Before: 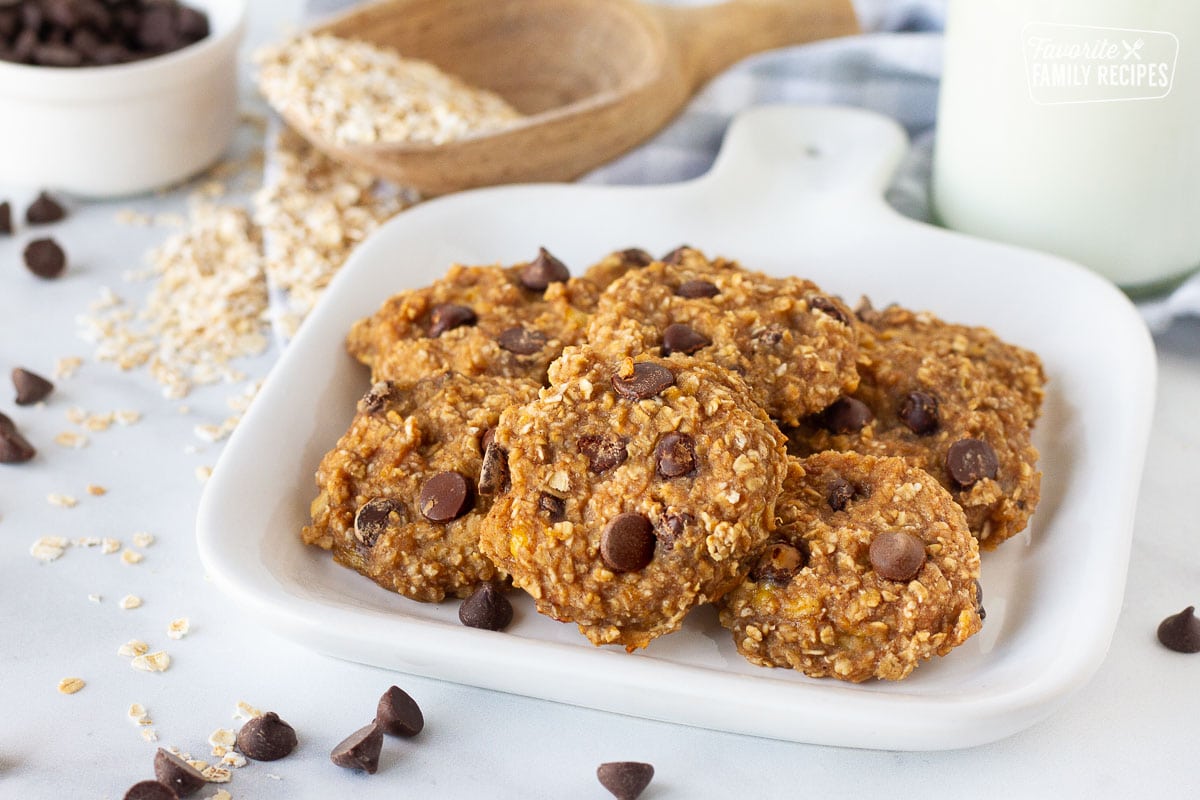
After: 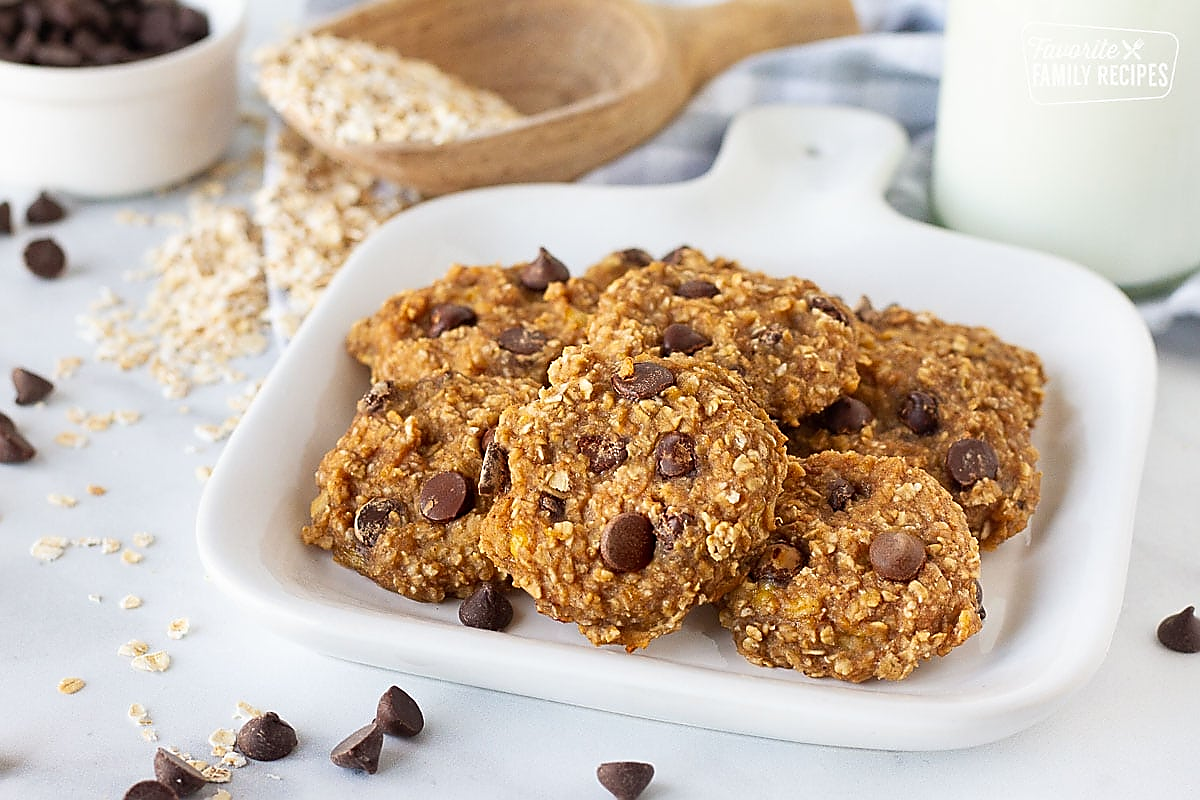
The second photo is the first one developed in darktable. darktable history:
sharpen: radius 1.393, amount 1.249, threshold 0.774
